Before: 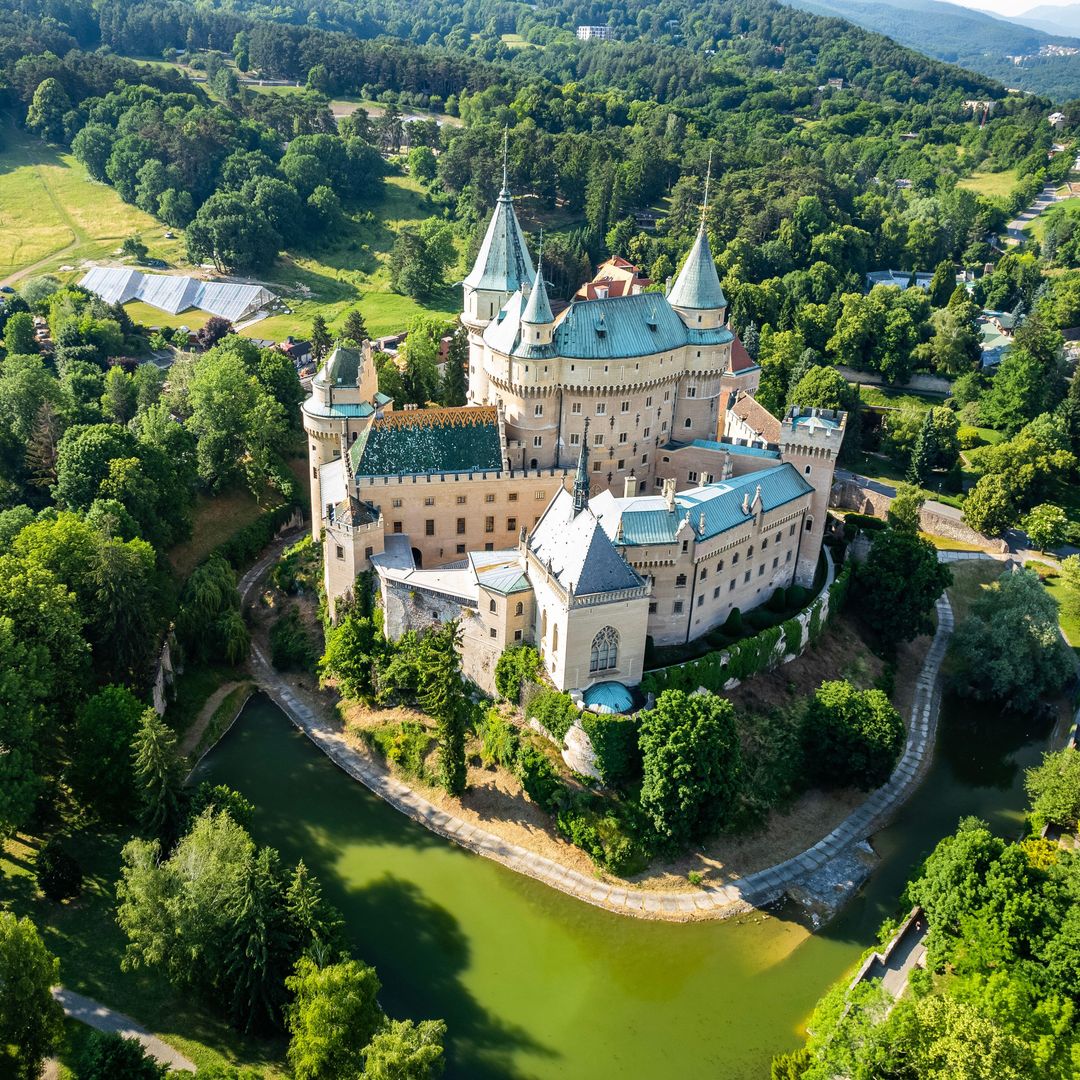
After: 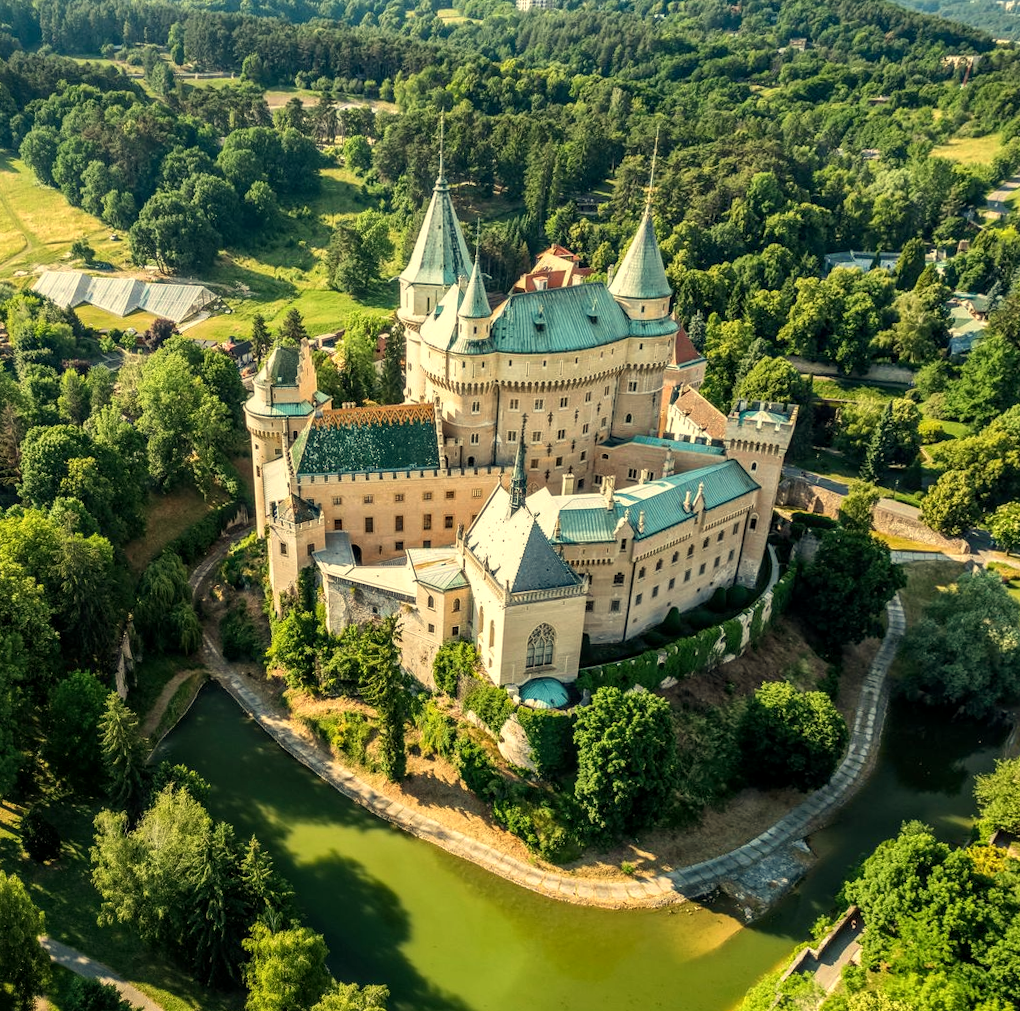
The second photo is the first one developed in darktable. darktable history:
rotate and perspective: rotation 0.062°, lens shift (vertical) 0.115, lens shift (horizontal) -0.133, crop left 0.047, crop right 0.94, crop top 0.061, crop bottom 0.94
local contrast: on, module defaults
white balance: red 1.08, blue 0.791
